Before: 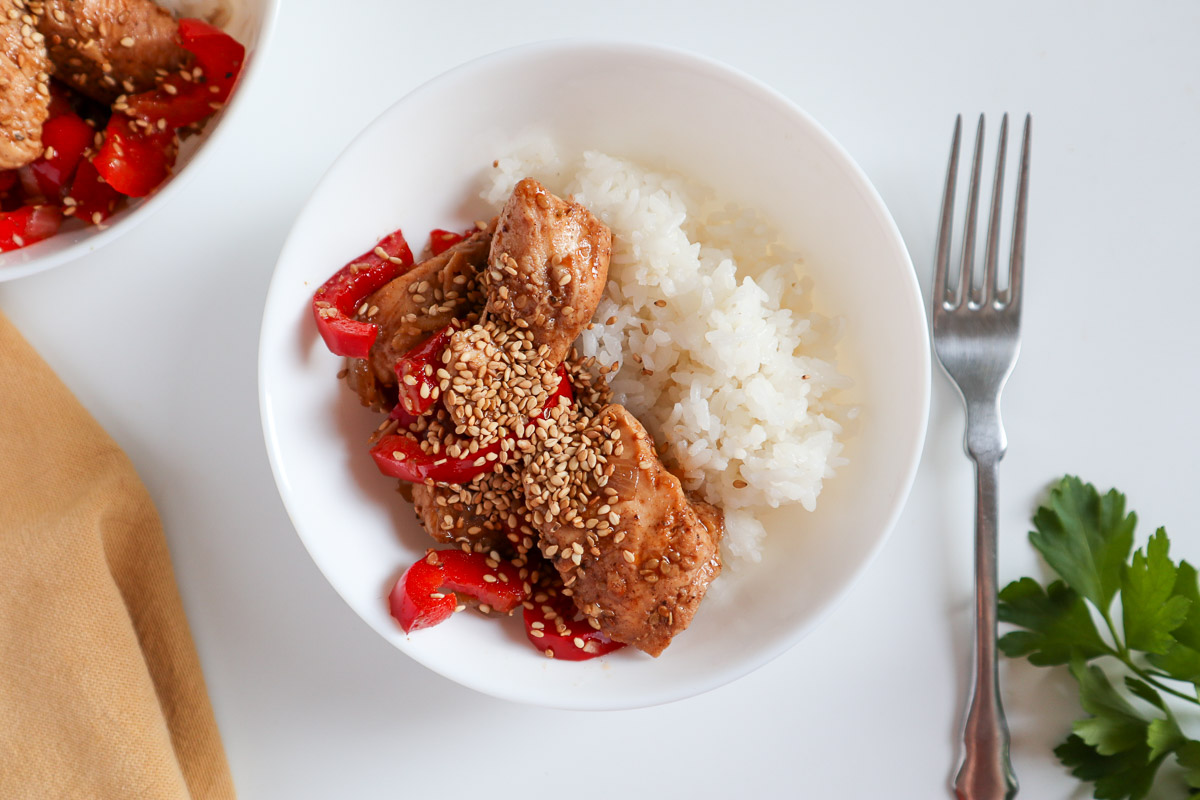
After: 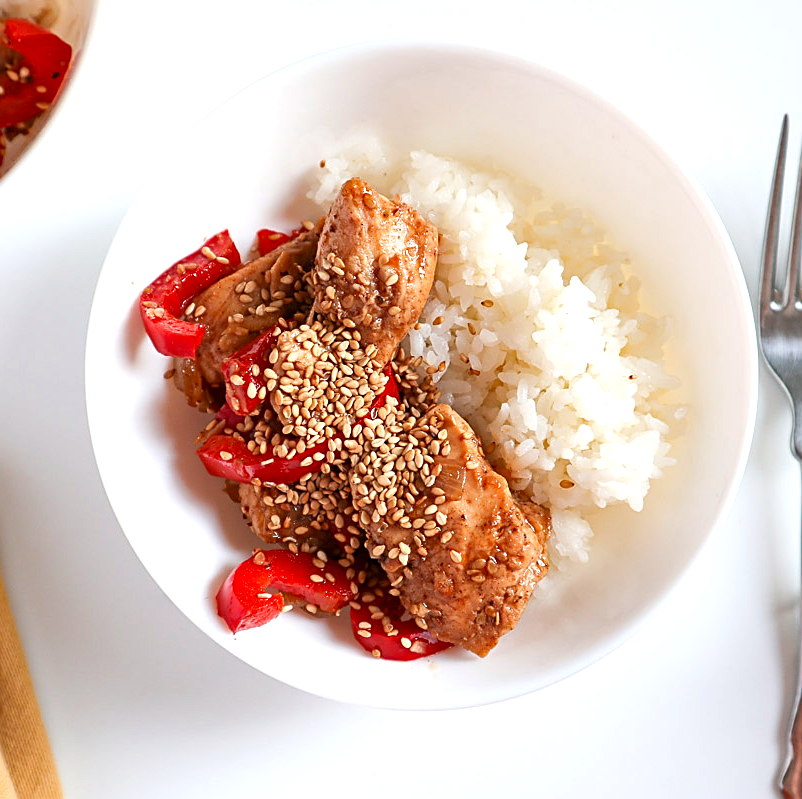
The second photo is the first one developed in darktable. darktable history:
exposure: exposure 0.481 EV, compensate exposure bias true, compensate highlight preservation false
crop and rotate: left 14.471%, right 18.645%
haze removal: strength 0.259, distance 0.249, compatibility mode true
sharpen: on, module defaults
